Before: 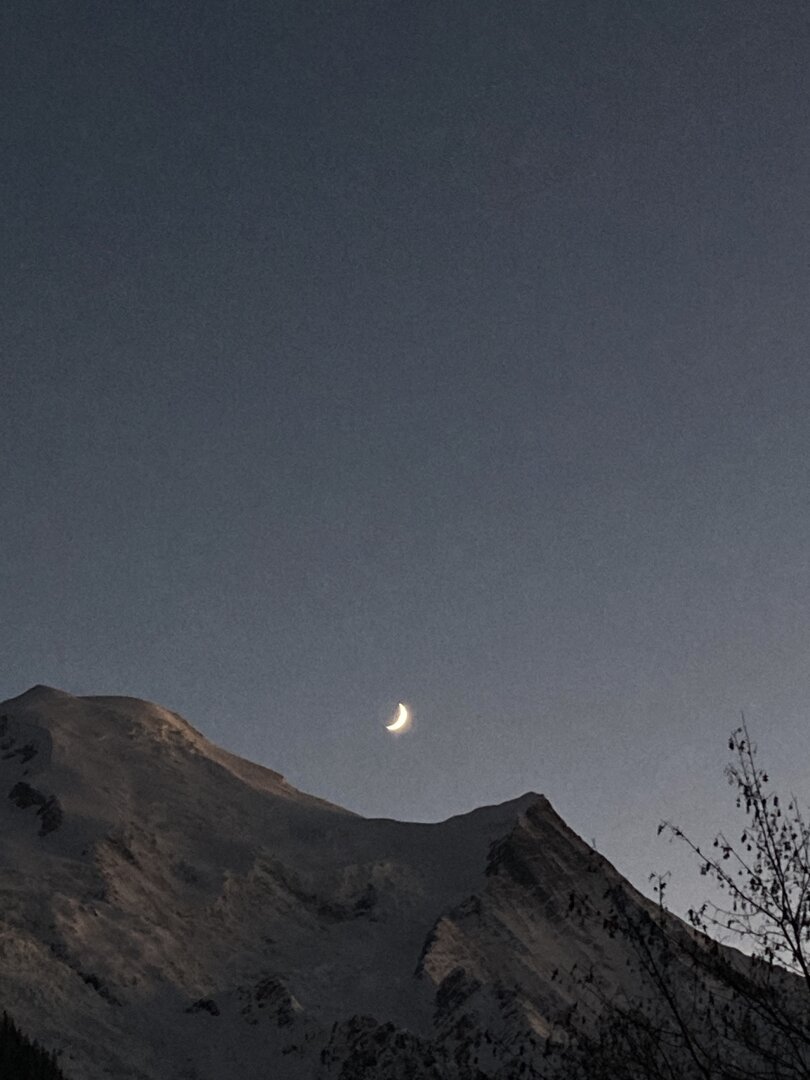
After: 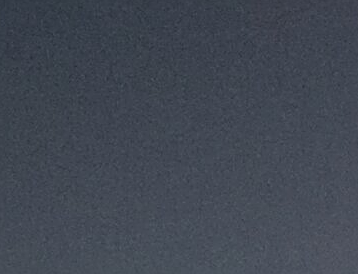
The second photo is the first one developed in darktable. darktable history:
crop: left 29.049%, top 16.822%, right 26.702%, bottom 57.735%
sharpen: radius 2.794, amount 0.704
